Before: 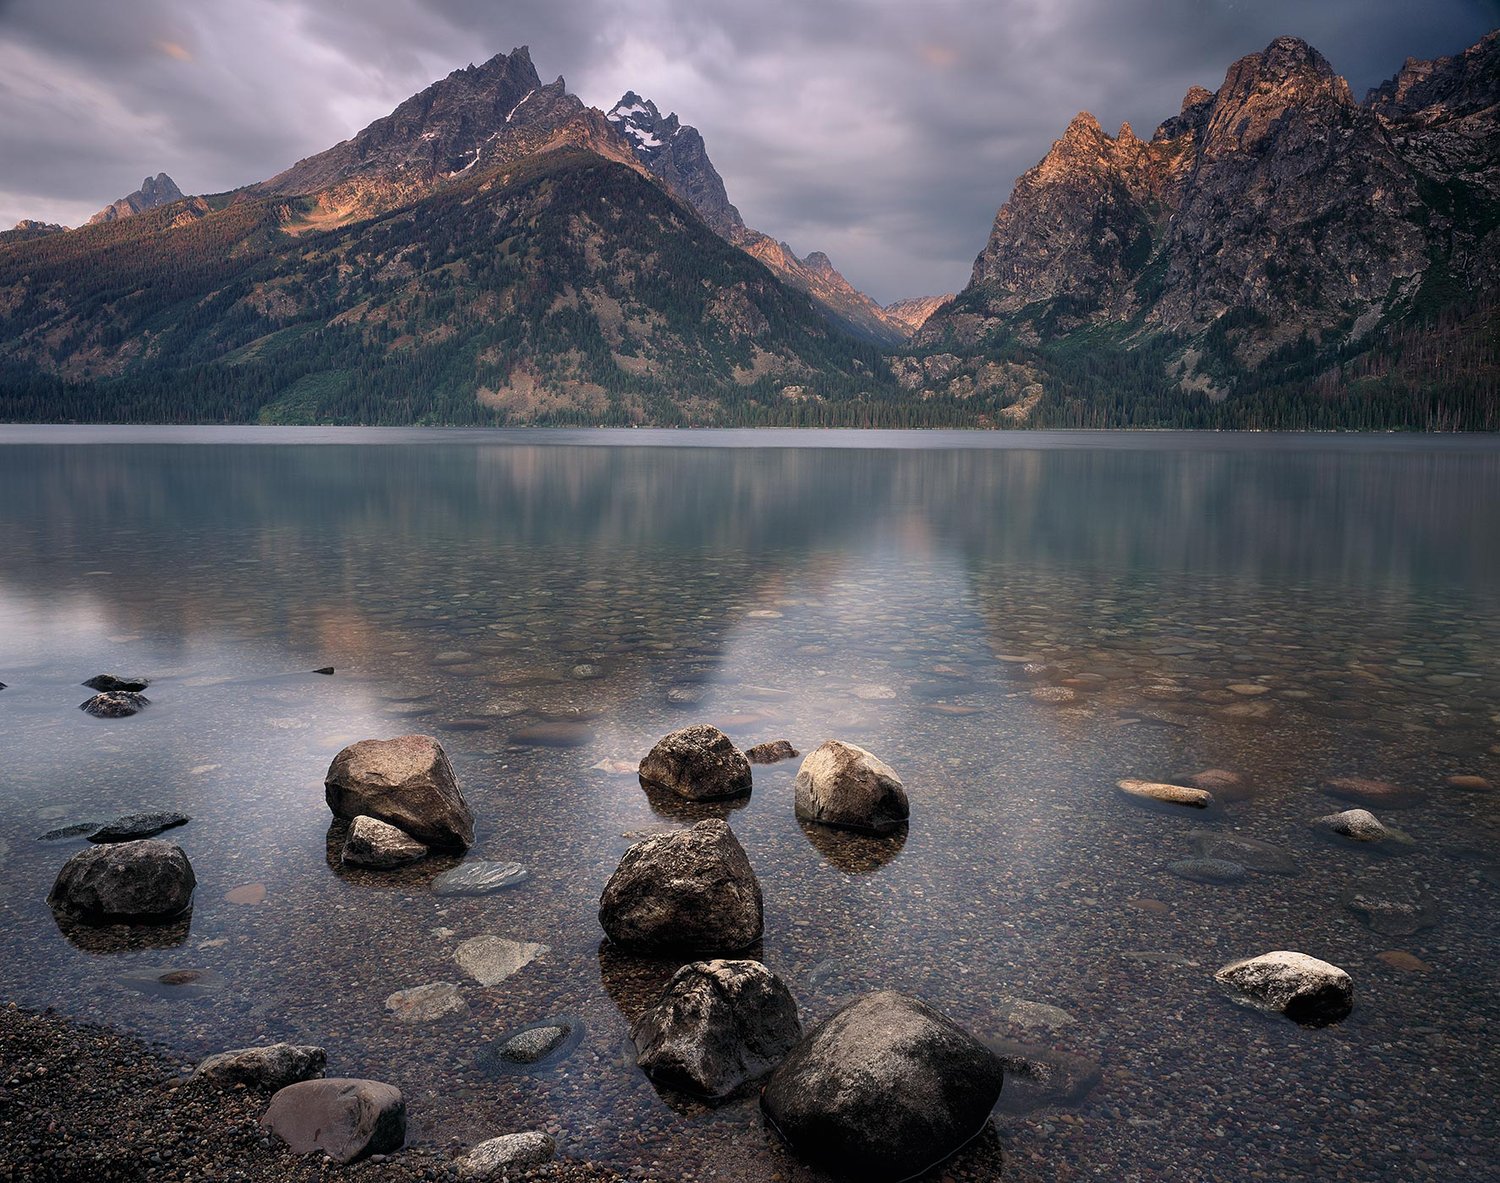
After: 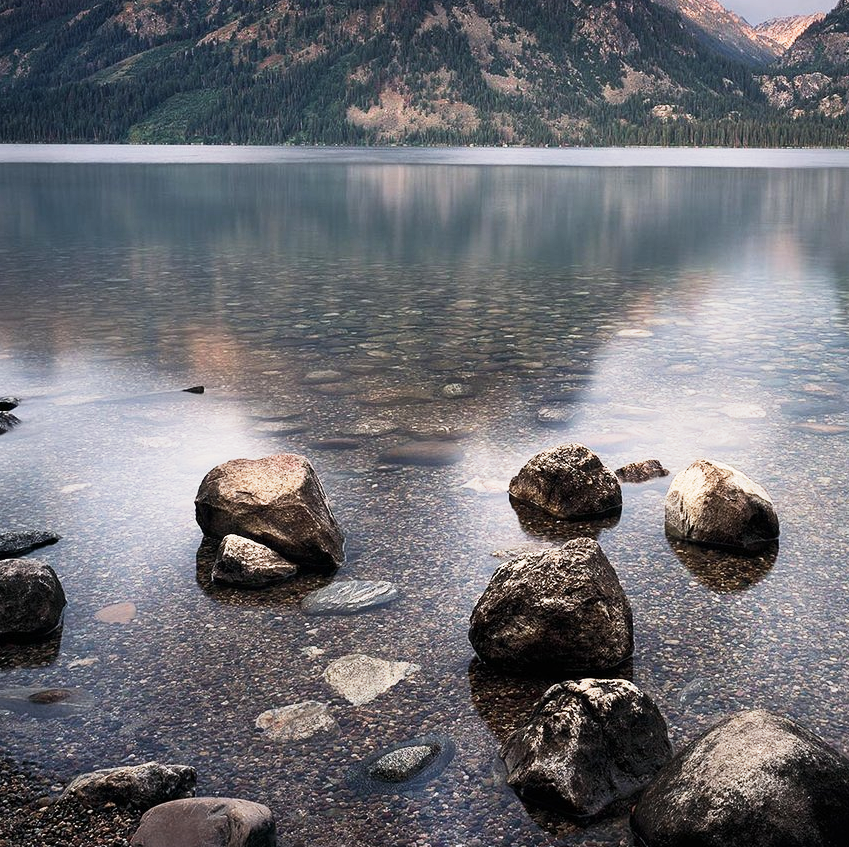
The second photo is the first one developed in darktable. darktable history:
base curve: curves: ch0 [(0, 0) (0.088, 0.125) (0.176, 0.251) (0.354, 0.501) (0.613, 0.749) (1, 0.877)], preserve colors none
crop: left 8.697%, top 23.771%, right 34.674%, bottom 4.6%
tone equalizer: -8 EV -0.725 EV, -7 EV -0.711 EV, -6 EV -0.612 EV, -5 EV -0.368 EV, -3 EV 0.374 EV, -2 EV 0.6 EV, -1 EV 0.699 EV, +0 EV 0.76 EV, edges refinement/feathering 500, mask exposure compensation -1.57 EV, preserve details no
